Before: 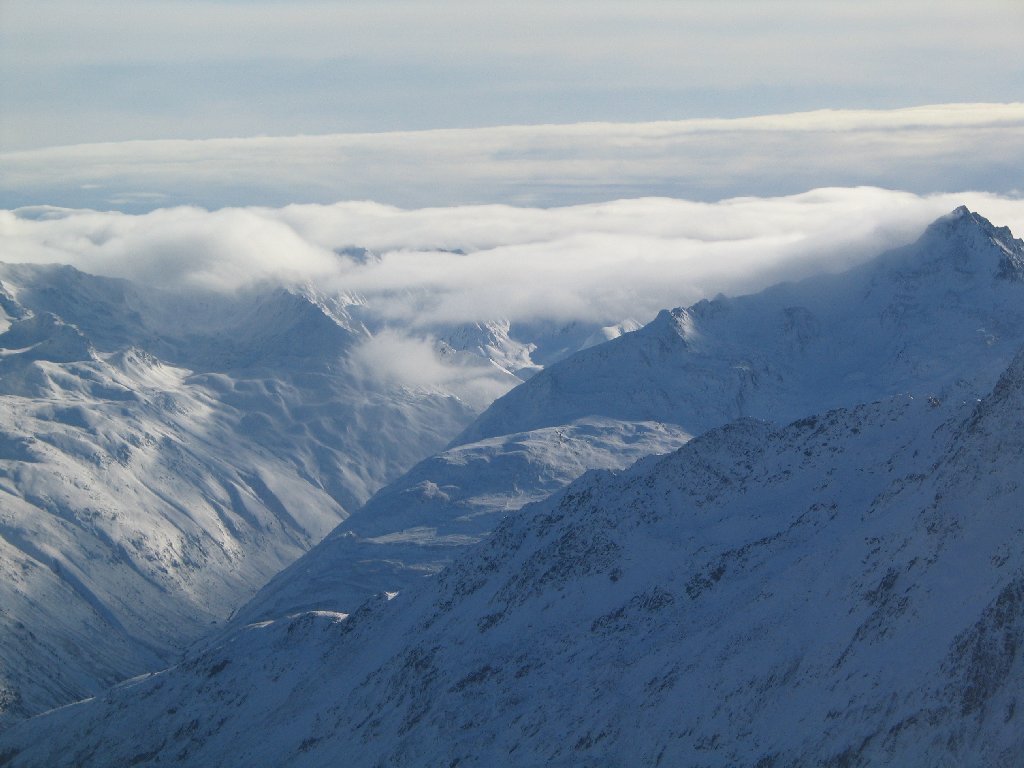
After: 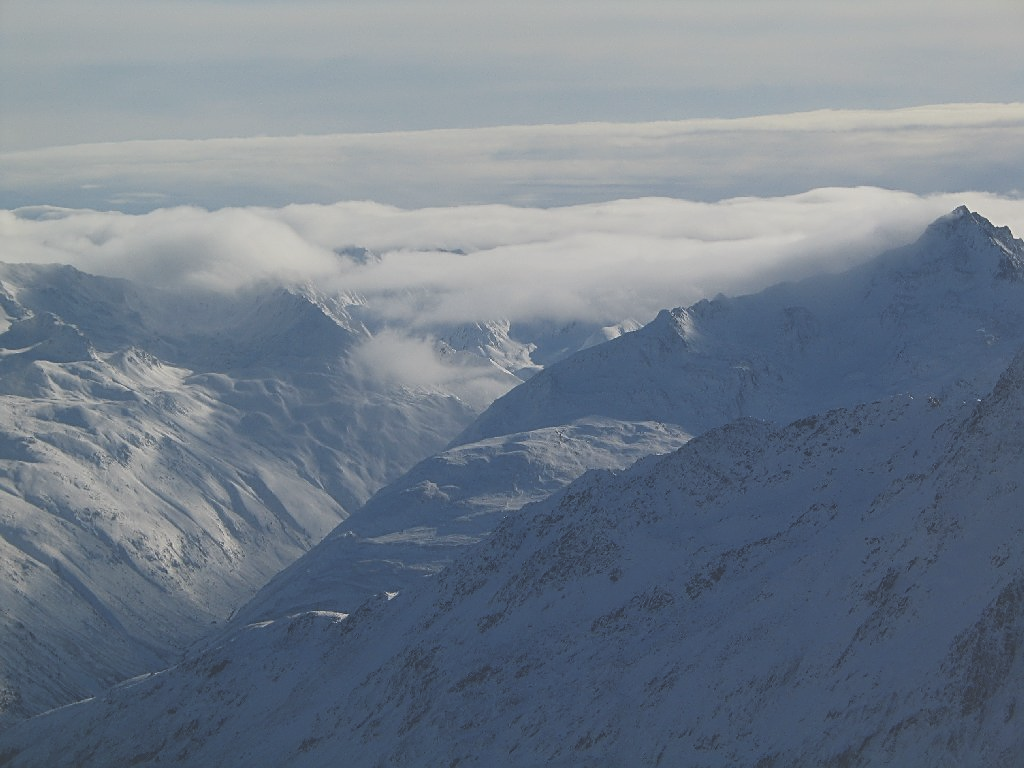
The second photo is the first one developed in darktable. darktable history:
haze removal: strength -0.1, adaptive false
sharpen: on, module defaults
exposure: black level correction -0.036, exposure -0.497 EV, compensate highlight preservation false
